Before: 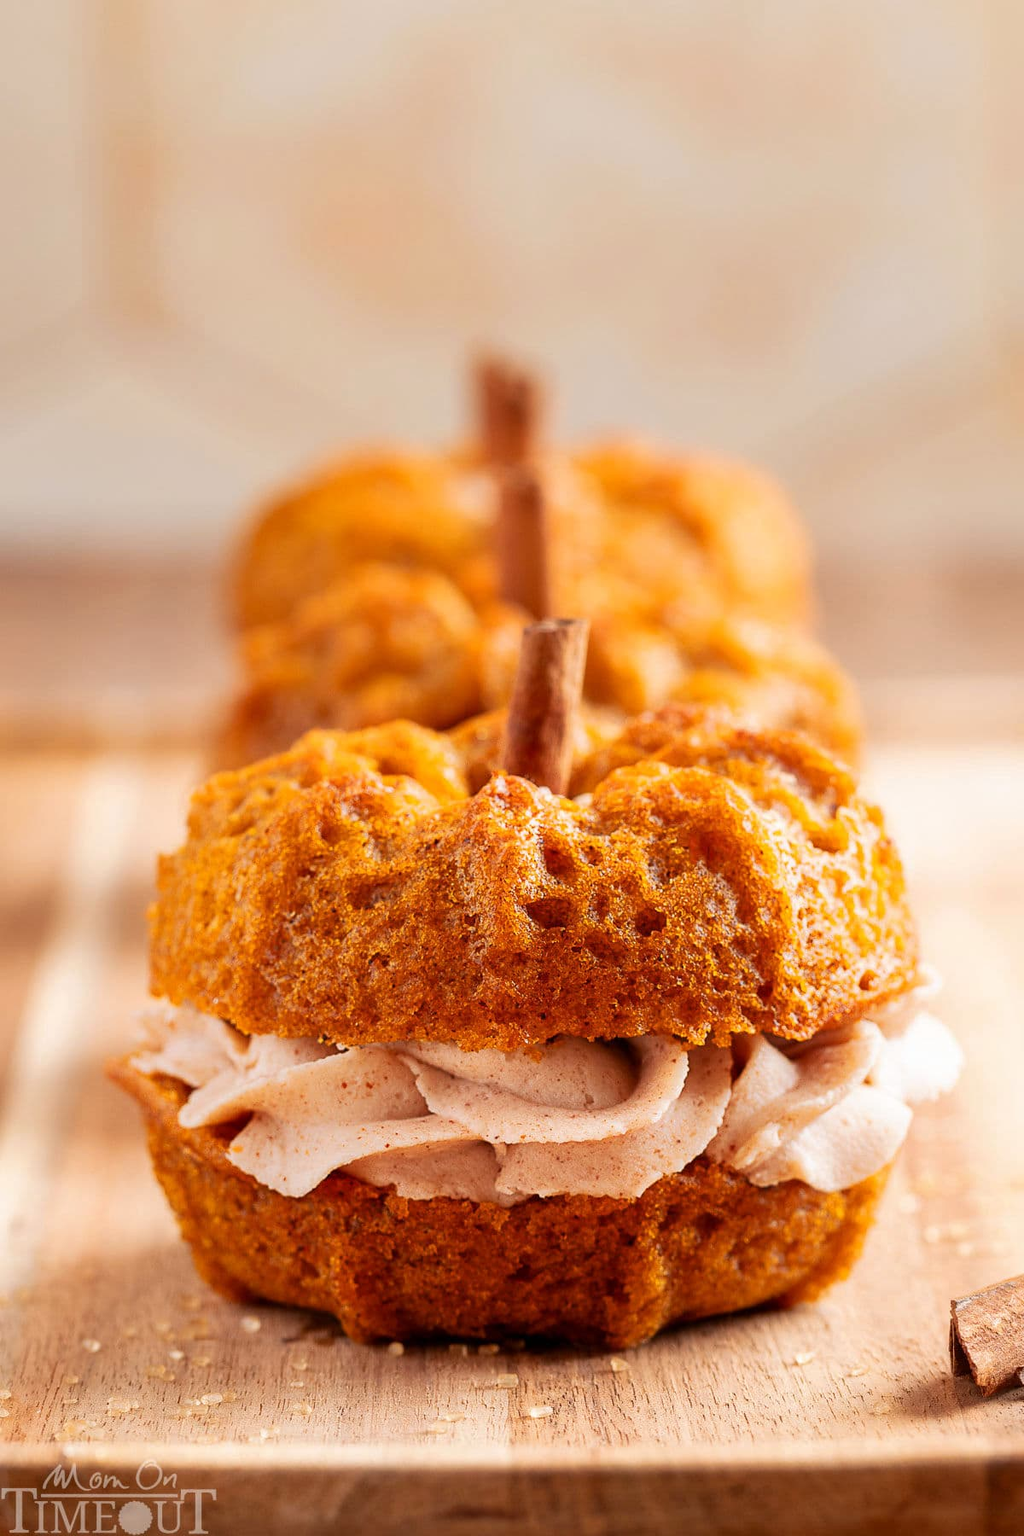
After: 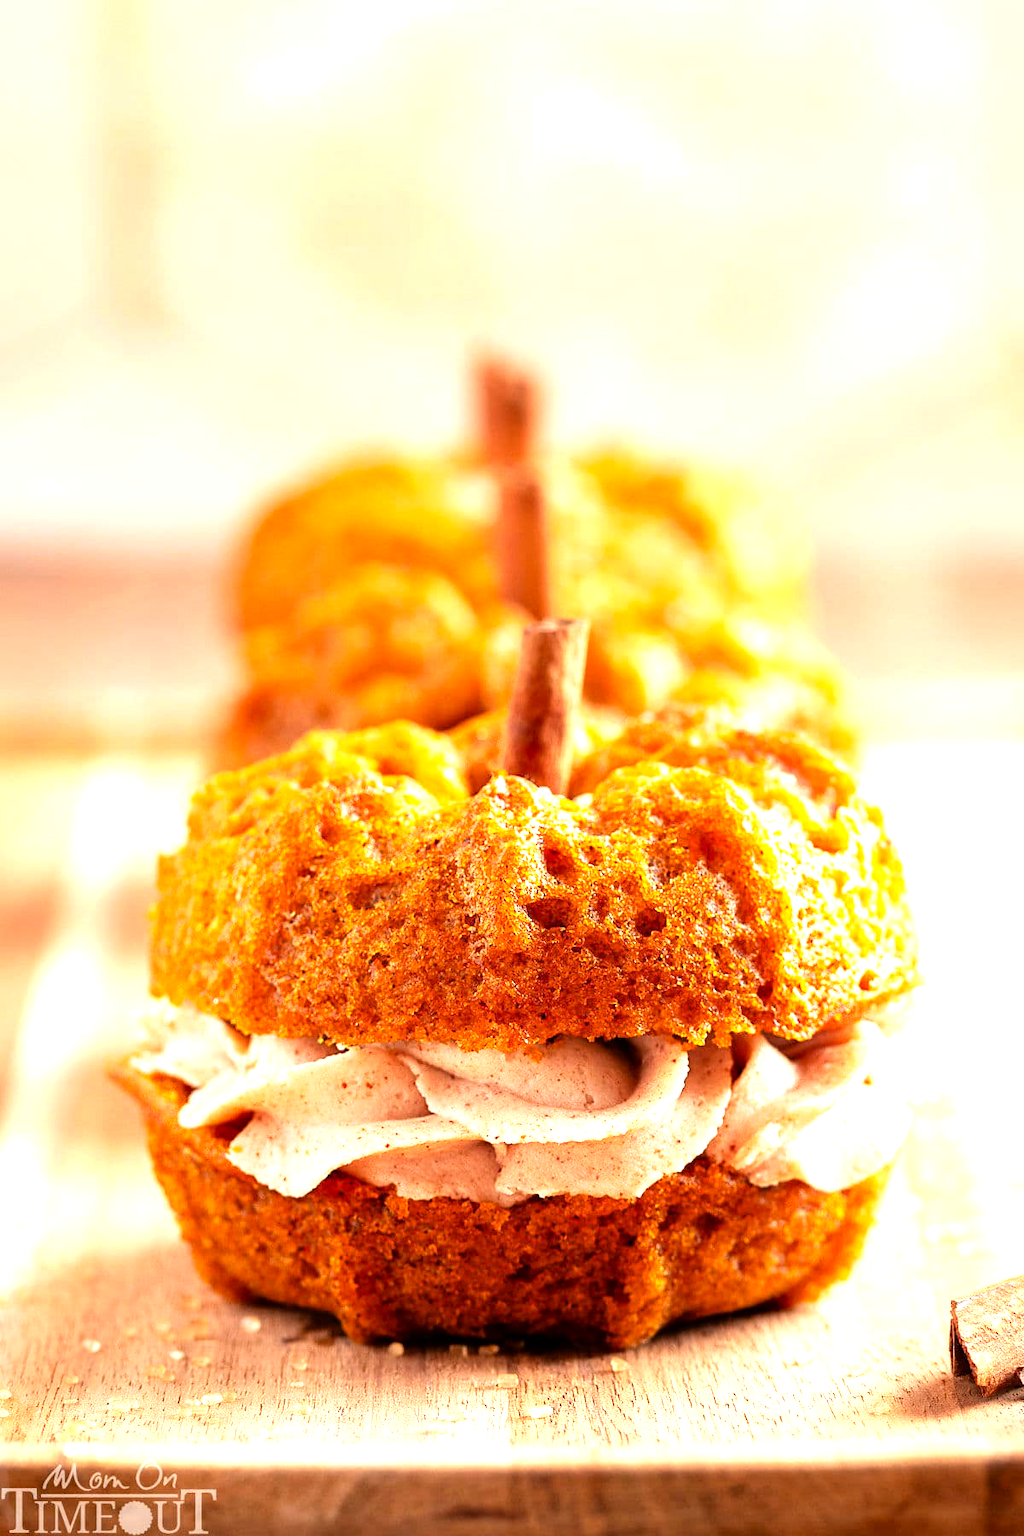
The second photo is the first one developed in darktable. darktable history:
contrast brightness saturation: contrast 0.041, saturation 0.075
tone equalizer: -8 EV -1.09 EV, -7 EV -0.986 EV, -6 EV -0.846 EV, -5 EV -0.591 EV, -3 EV 0.548 EV, -2 EV 0.869 EV, -1 EV 0.985 EV, +0 EV 1.06 EV
